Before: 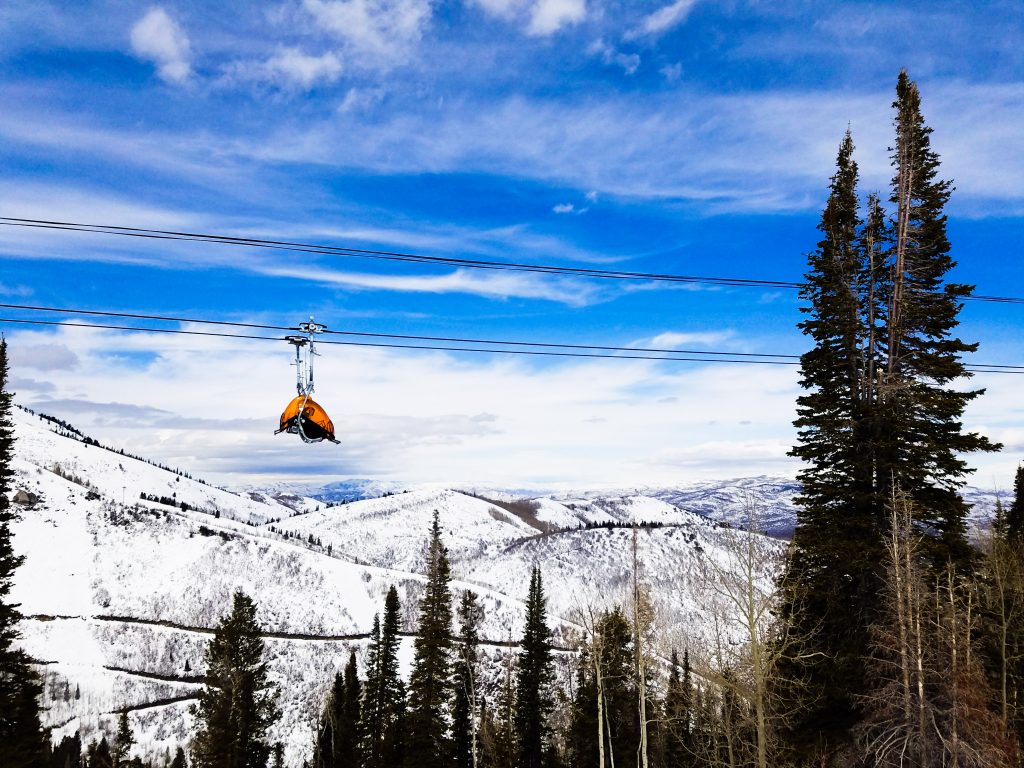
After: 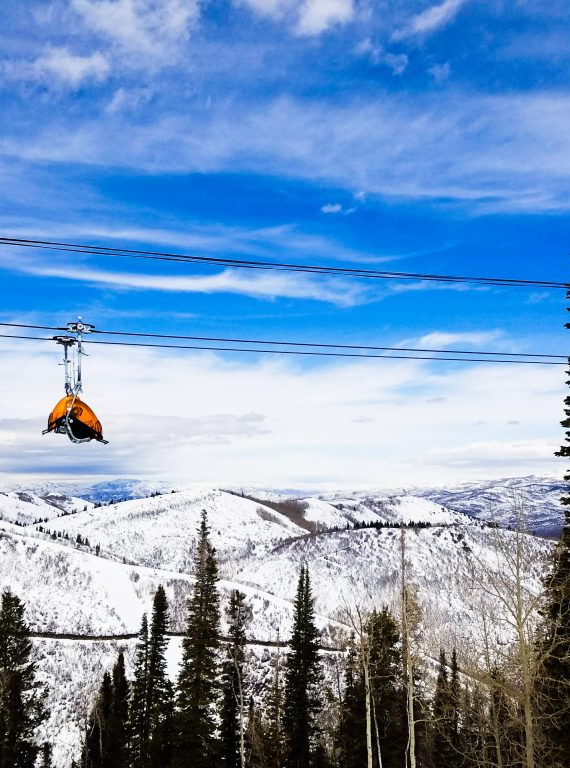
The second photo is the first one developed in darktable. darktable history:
crop and rotate: left 22.697%, right 21.609%
